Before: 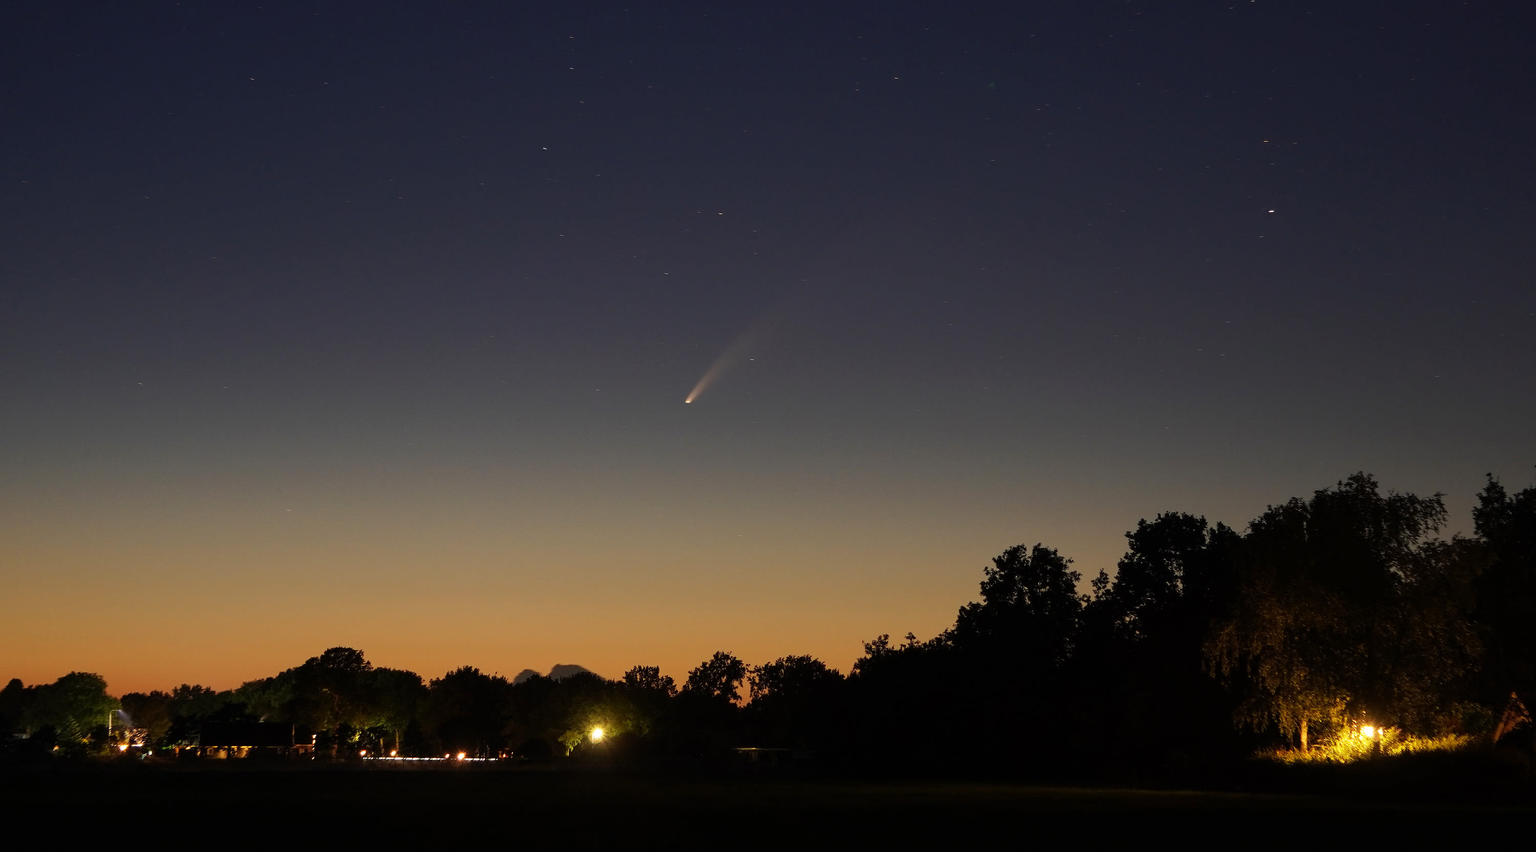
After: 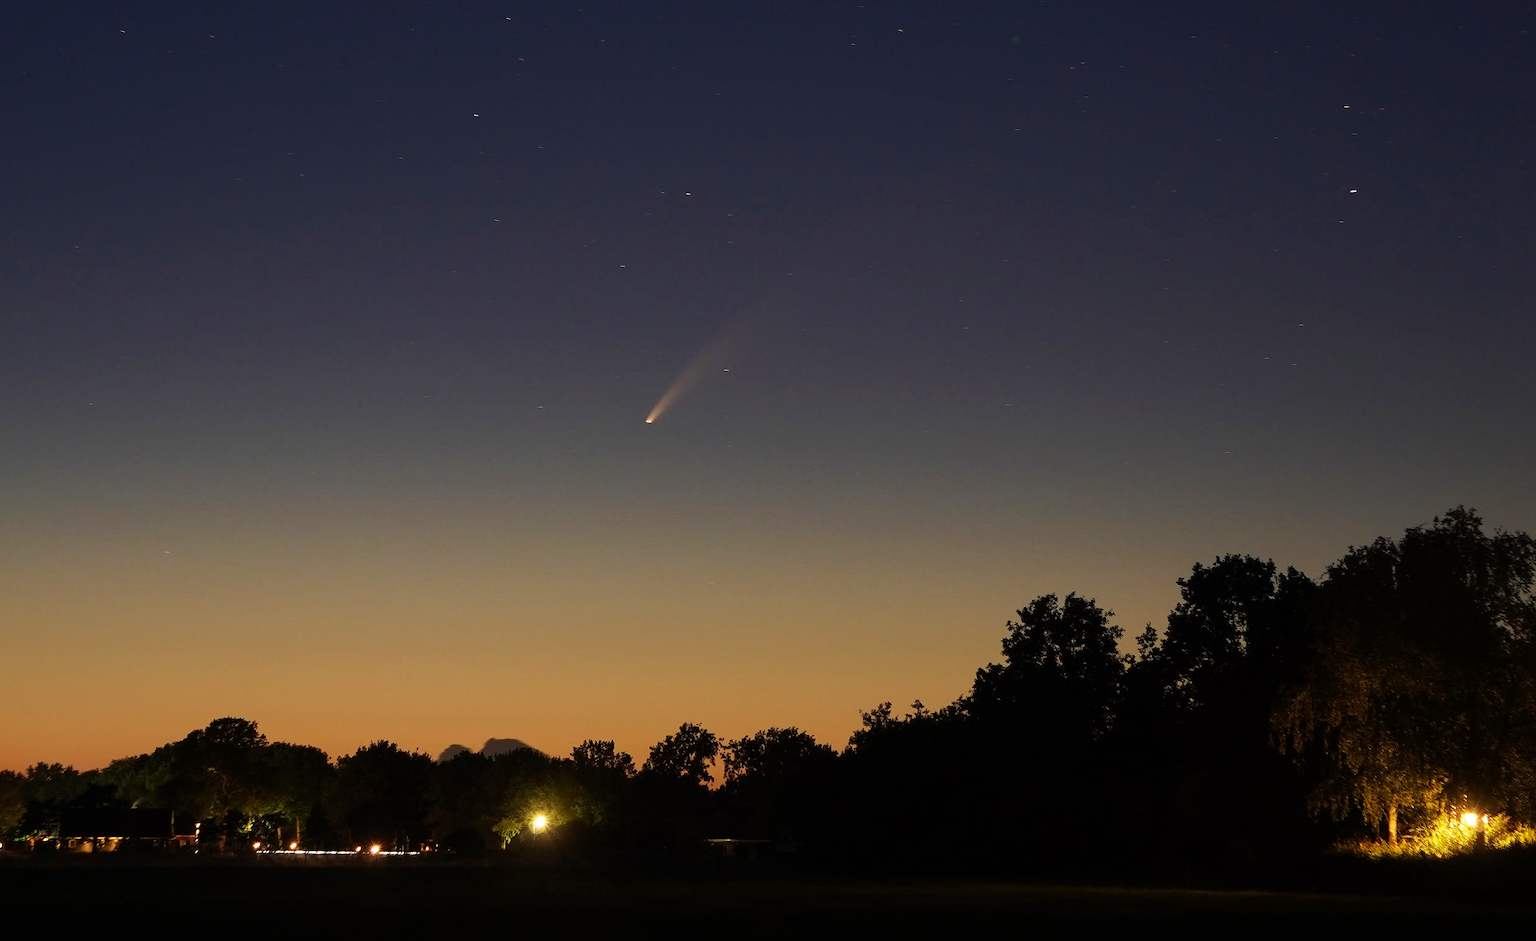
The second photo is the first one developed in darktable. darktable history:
crop: left 9.807%, top 6.259%, right 7.334%, bottom 2.177%
velvia: on, module defaults
